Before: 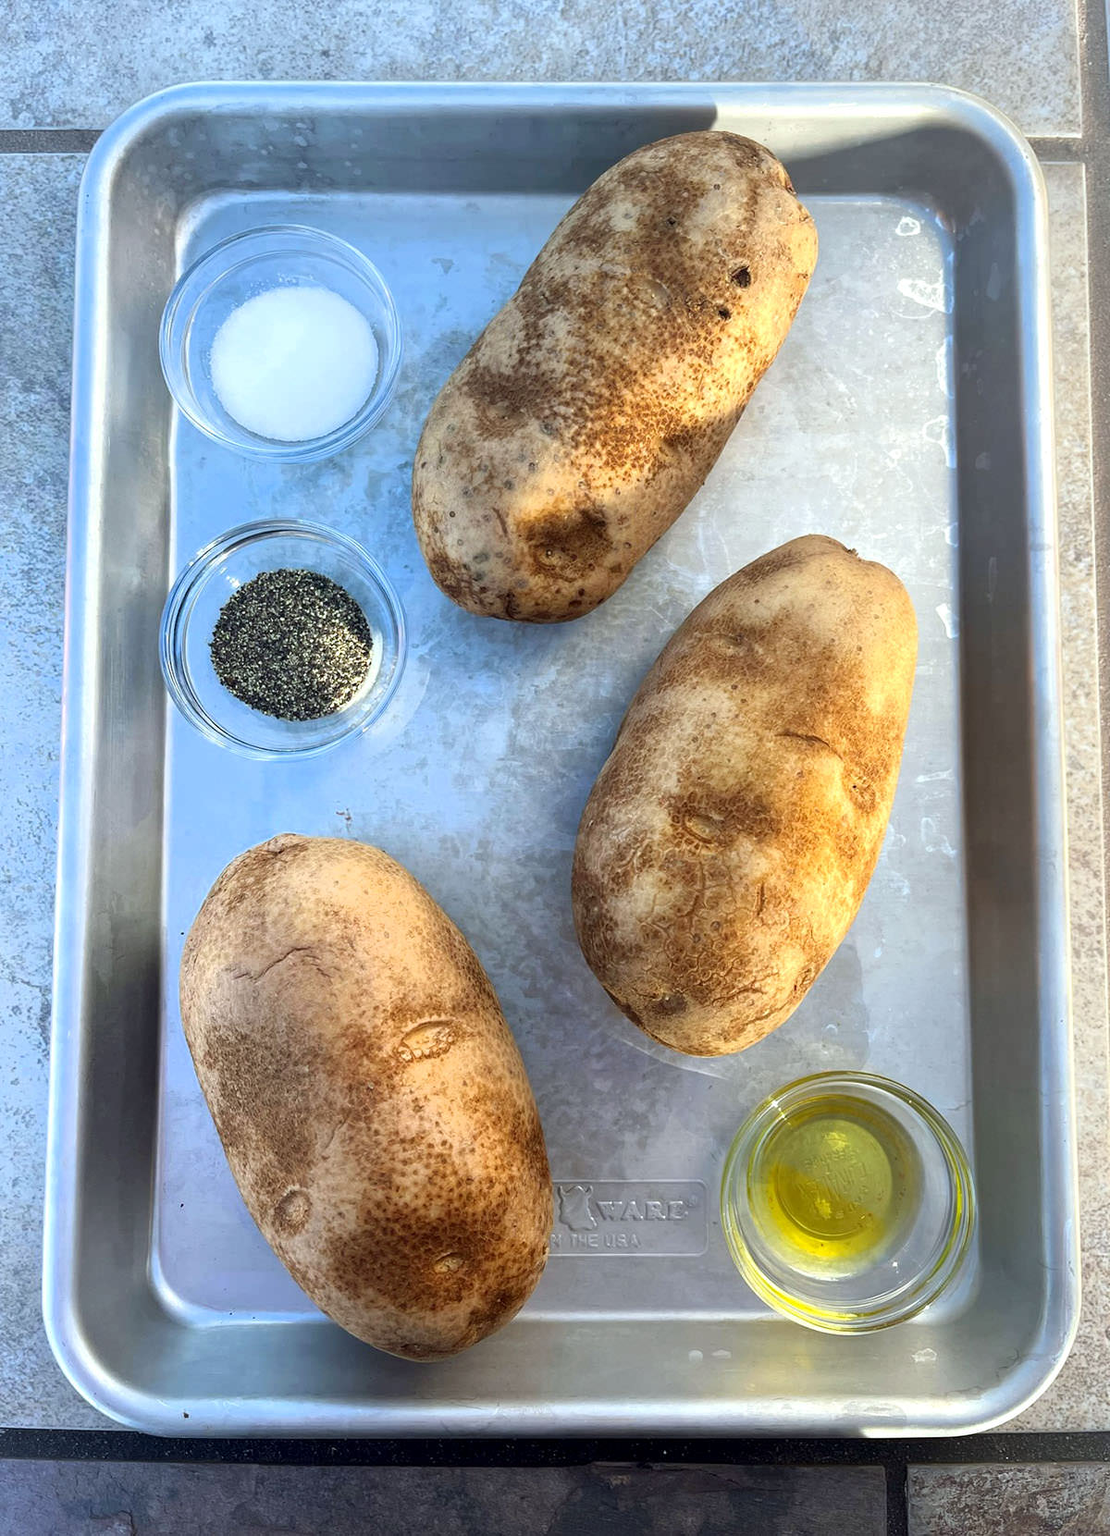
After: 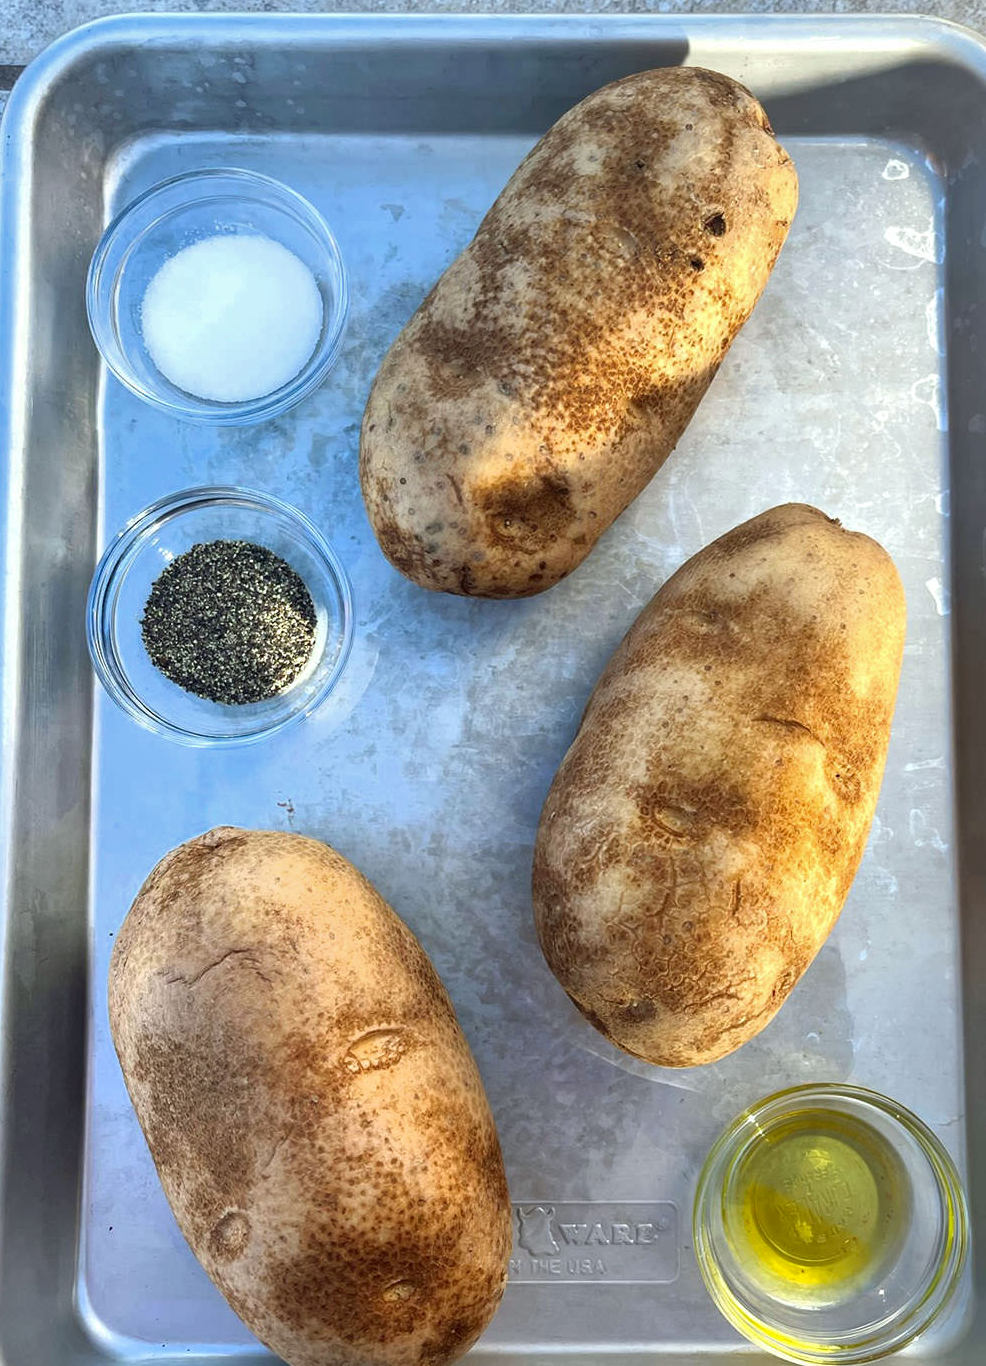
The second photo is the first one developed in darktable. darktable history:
shadows and highlights: shadows color adjustment 97.66%, soften with gaussian
crop and rotate: left 7.196%, top 4.574%, right 10.605%, bottom 13.178%
